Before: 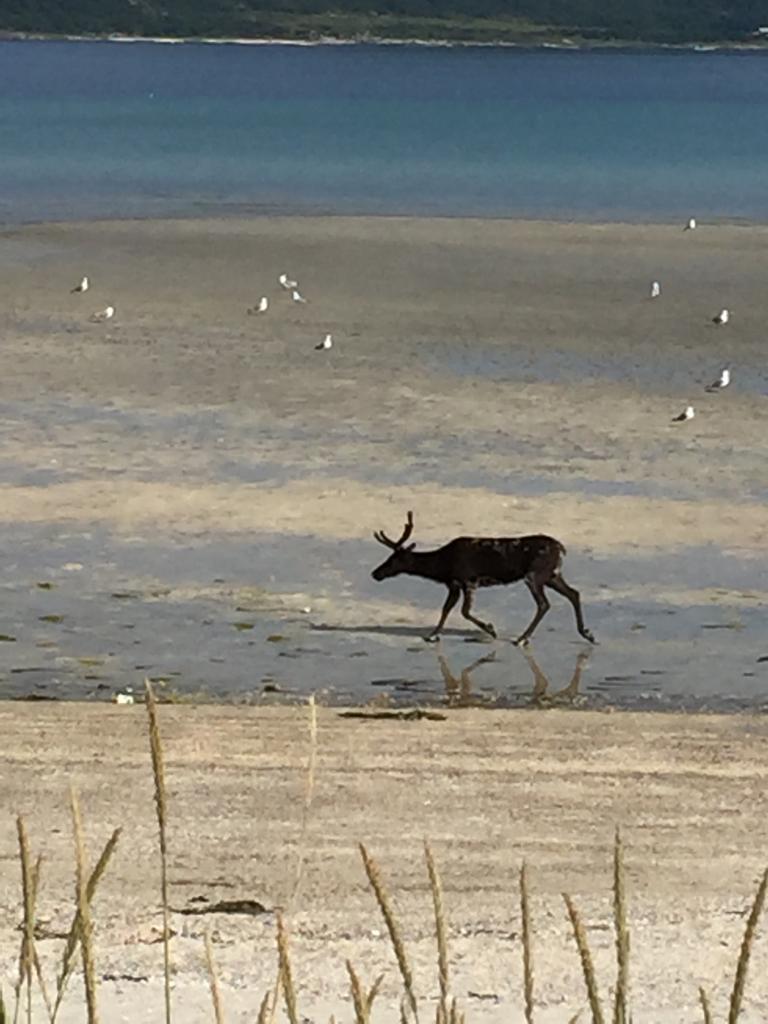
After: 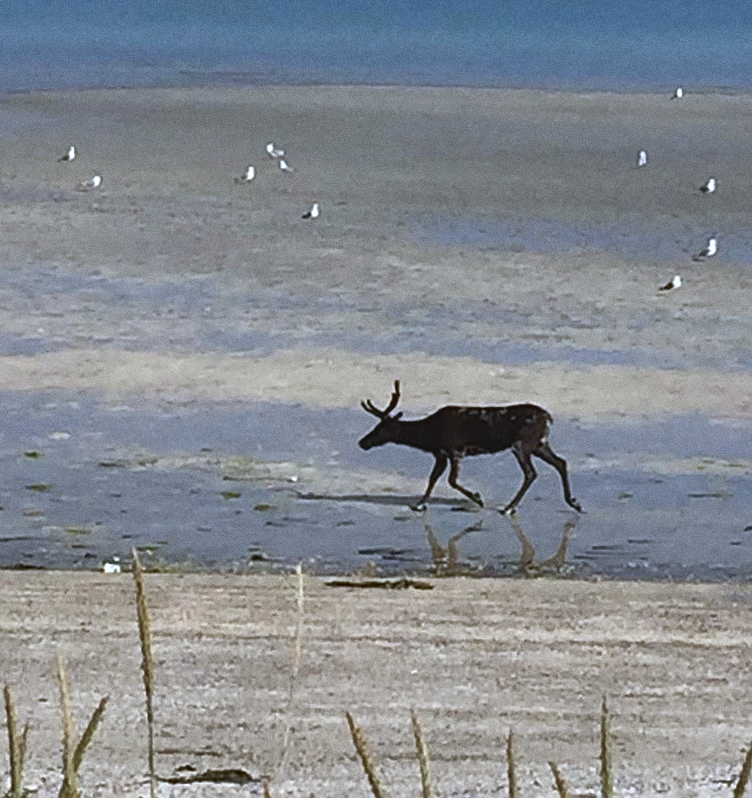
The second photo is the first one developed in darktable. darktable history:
crop and rotate: left 1.814%, top 12.818%, right 0.25%, bottom 9.225%
white balance: red 0.948, green 1.02, blue 1.176
shadows and highlights: radius 171.16, shadows 27, white point adjustment 3.13, highlights -67.95, soften with gaussian
grain: coarseness 0.47 ISO
contrast brightness saturation: contrast -0.11
sharpen: on, module defaults
